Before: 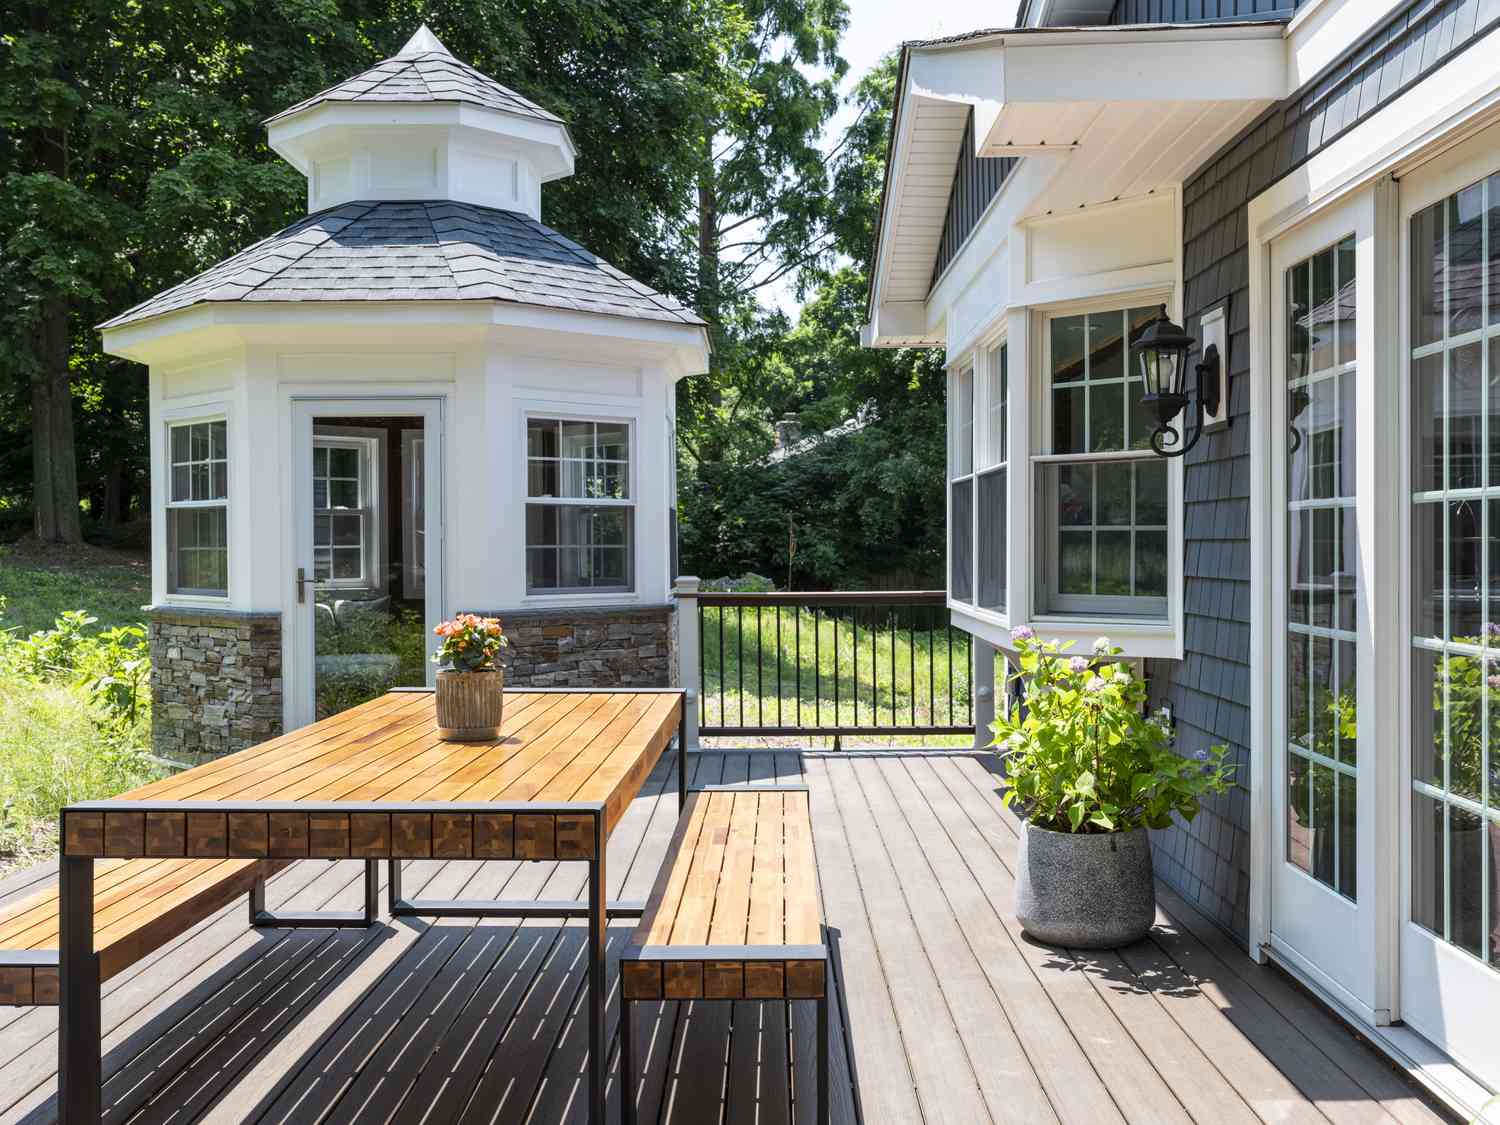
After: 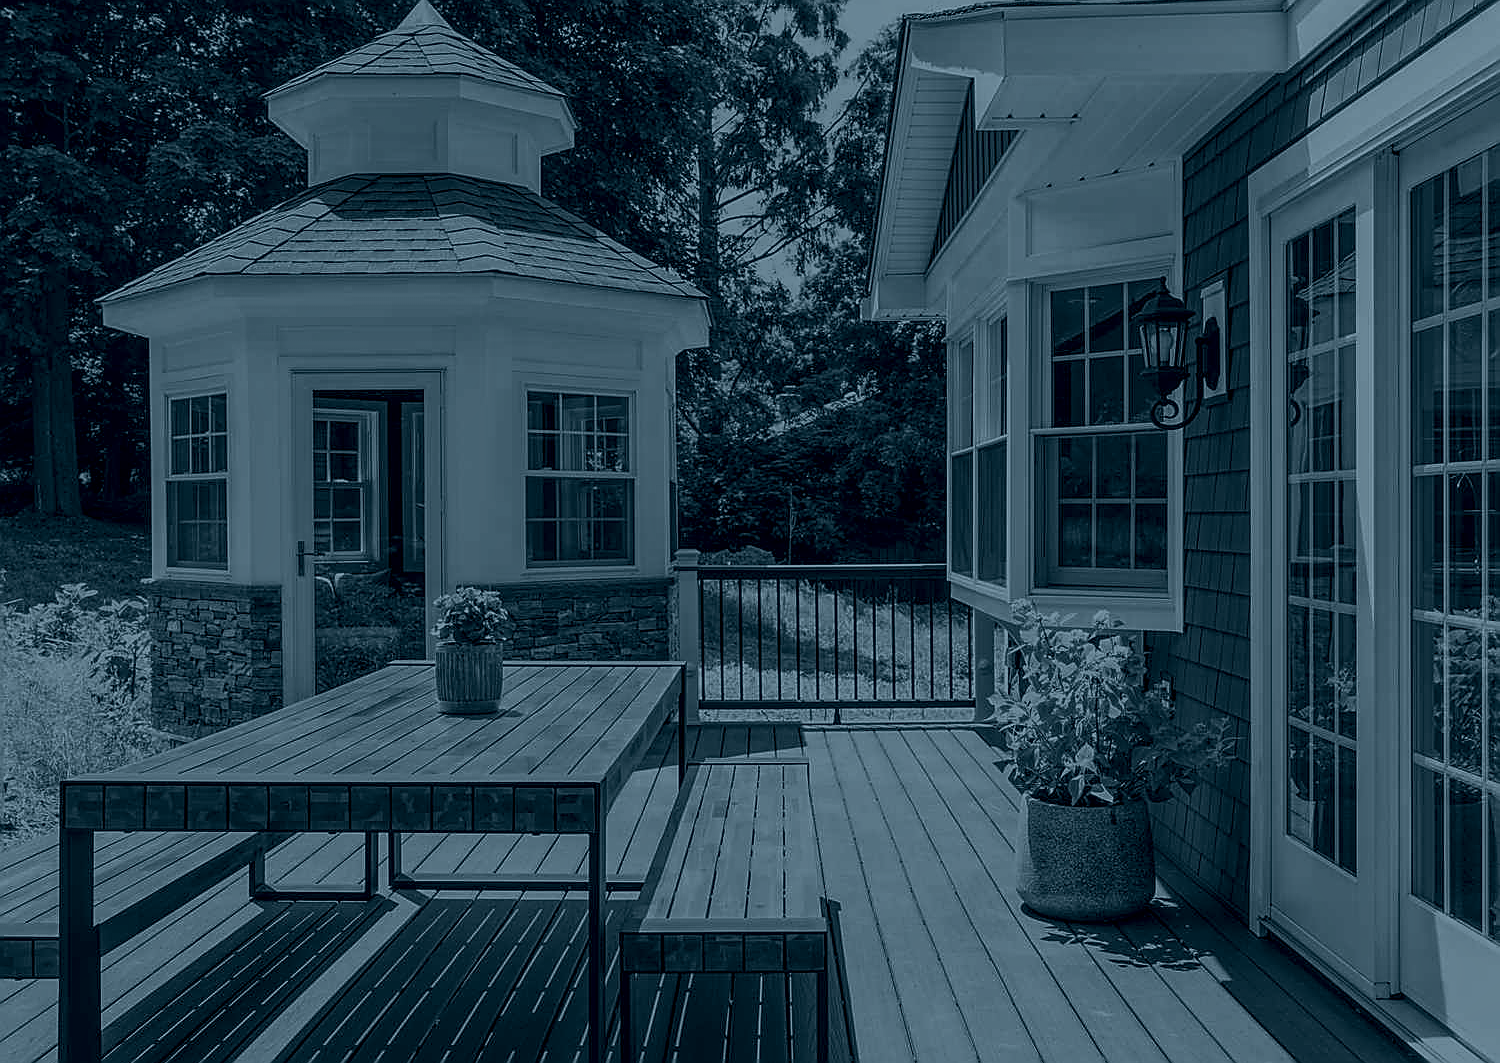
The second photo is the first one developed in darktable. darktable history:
colorize: hue 194.4°, saturation 29%, source mix 61.75%, lightness 3.98%, version 1
white balance: red 1.05, blue 1.072
sharpen: radius 1.4, amount 1.25, threshold 0.7
crop and rotate: top 2.479%, bottom 3.018%
levels: mode automatic, black 0.023%, white 99.97%, levels [0.062, 0.494, 0.925]
local contrast: on, module defaults
color zones: curves: ch0 [(0, 0.5) (0.125, 0.4) (0.25, 0.5) (0.375, 0.4) (0.5, 0.4) (0.625, 0.35) (0.75, 0.35) (0.875, 0.5)]; ch1 [(0, 0.35) (0.125, 0.45) (0.25, 0.35) (0.375, 0.35) (0.5, 0.35) (0.625, 0.35) (0.75, 0.45) (0.875, 0.35)]; ch2 [(0, 0.6) (0.125, 0.5) (0.25, 0.5) (0.375, 0.6) (0.5, 0.6) (0.625, 0.5) (0.75, 0.5) (0.875, 0.5)]
